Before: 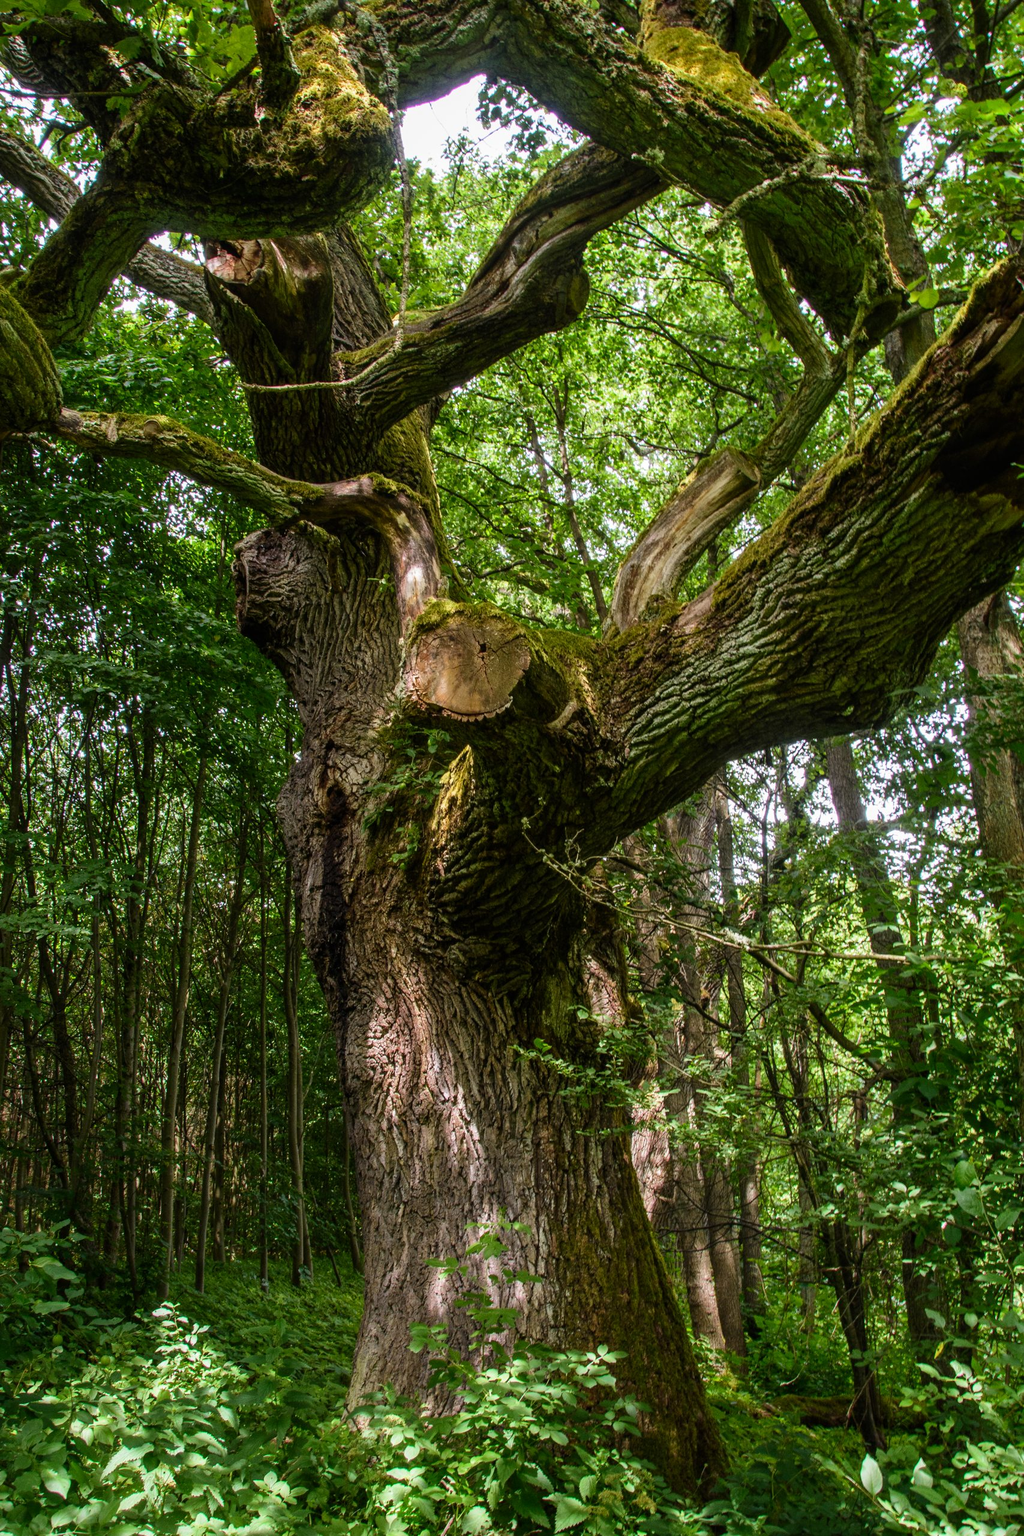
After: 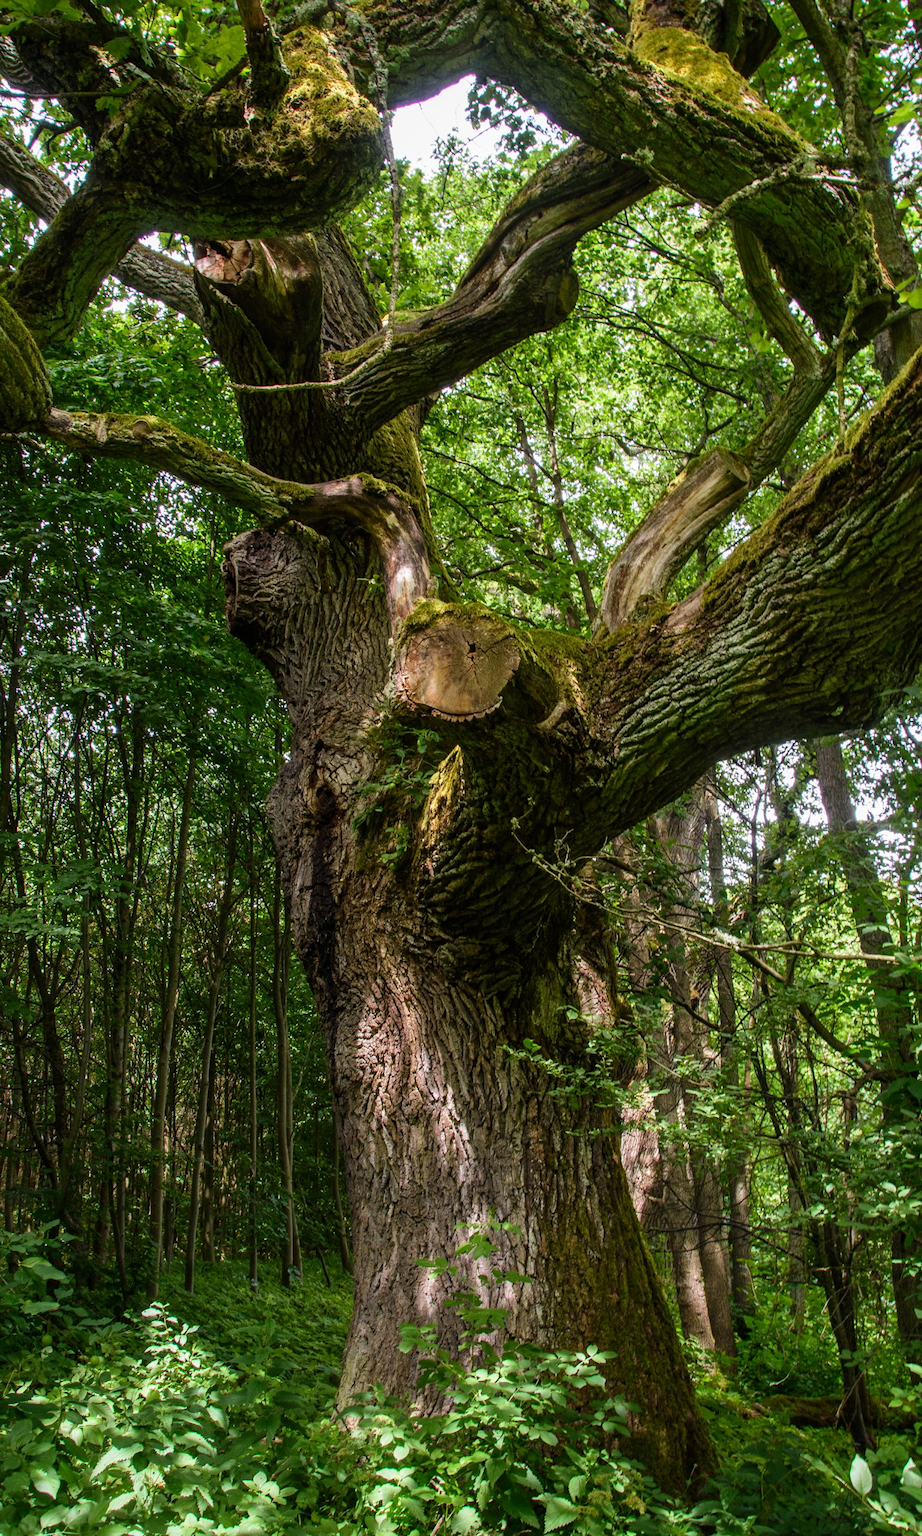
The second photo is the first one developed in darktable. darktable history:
crop and rotate: left 1.088%, right 8.807%
contrast equalizer: y [[0.5 ×6], [0.5 ×6], [0.5, 0.5, 0.501, 0.545, 0.707, 0.863], [0 ×6], [0 ×6]]
